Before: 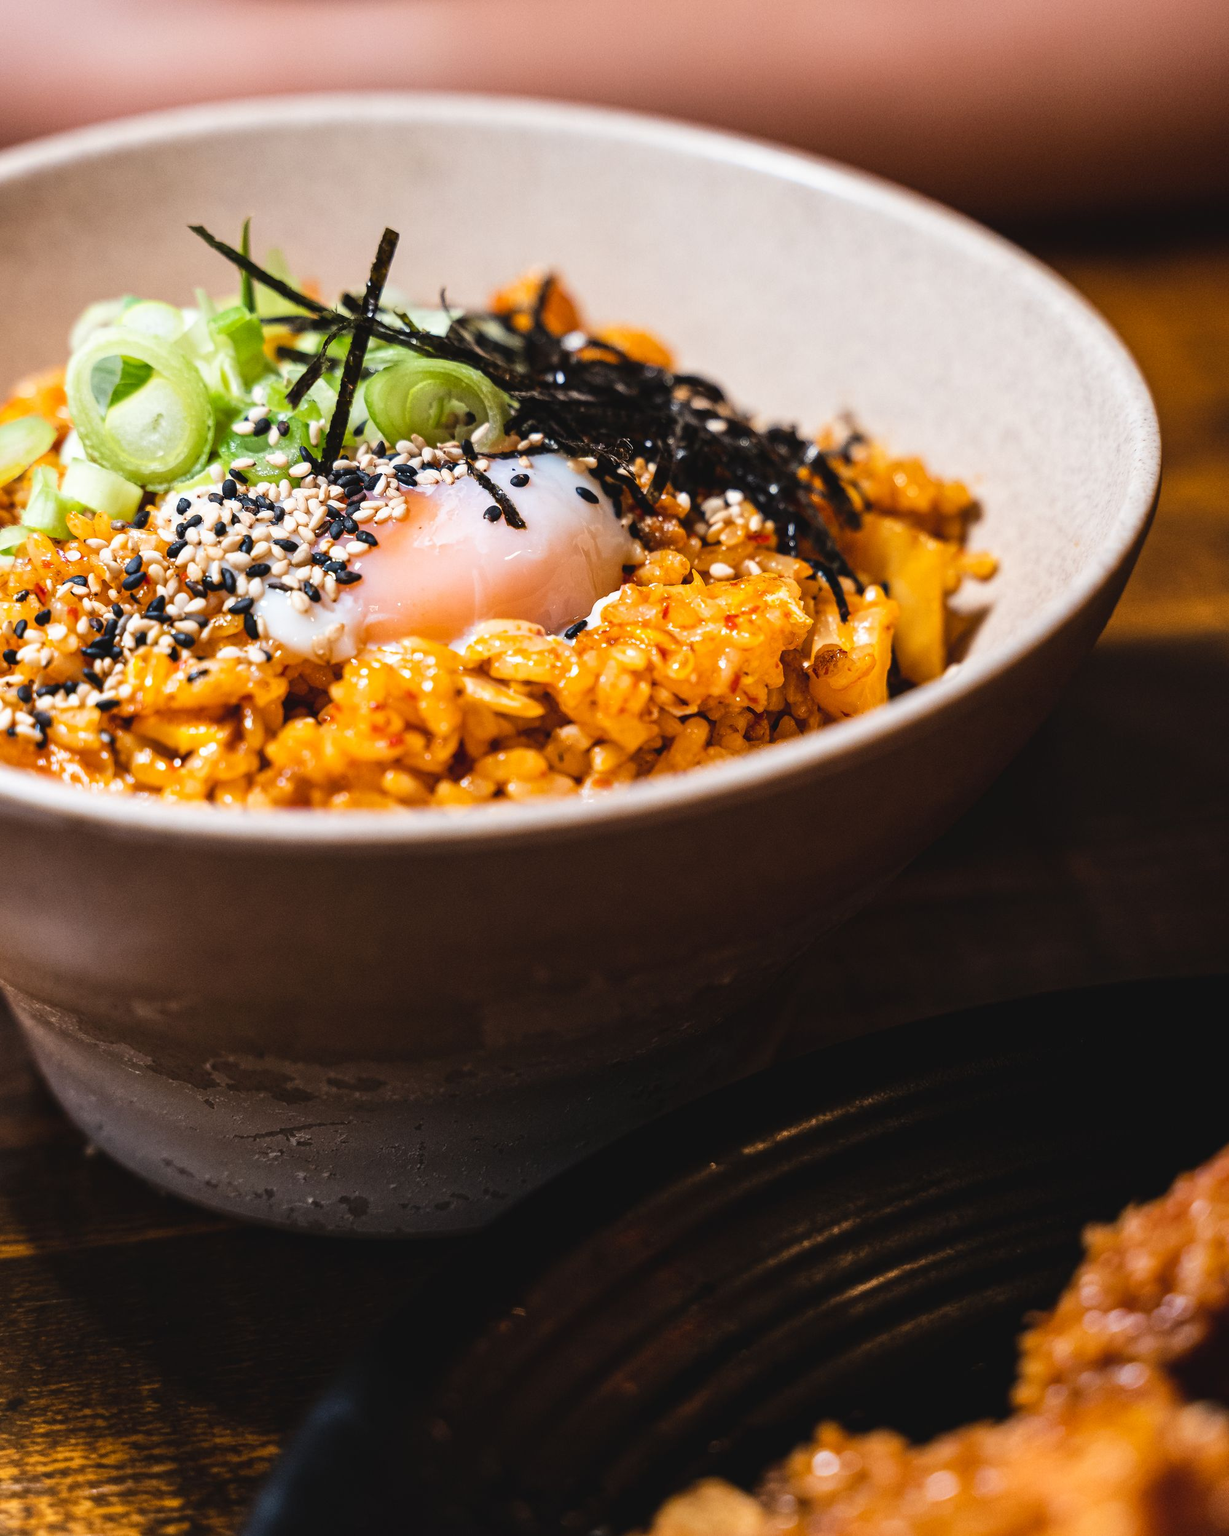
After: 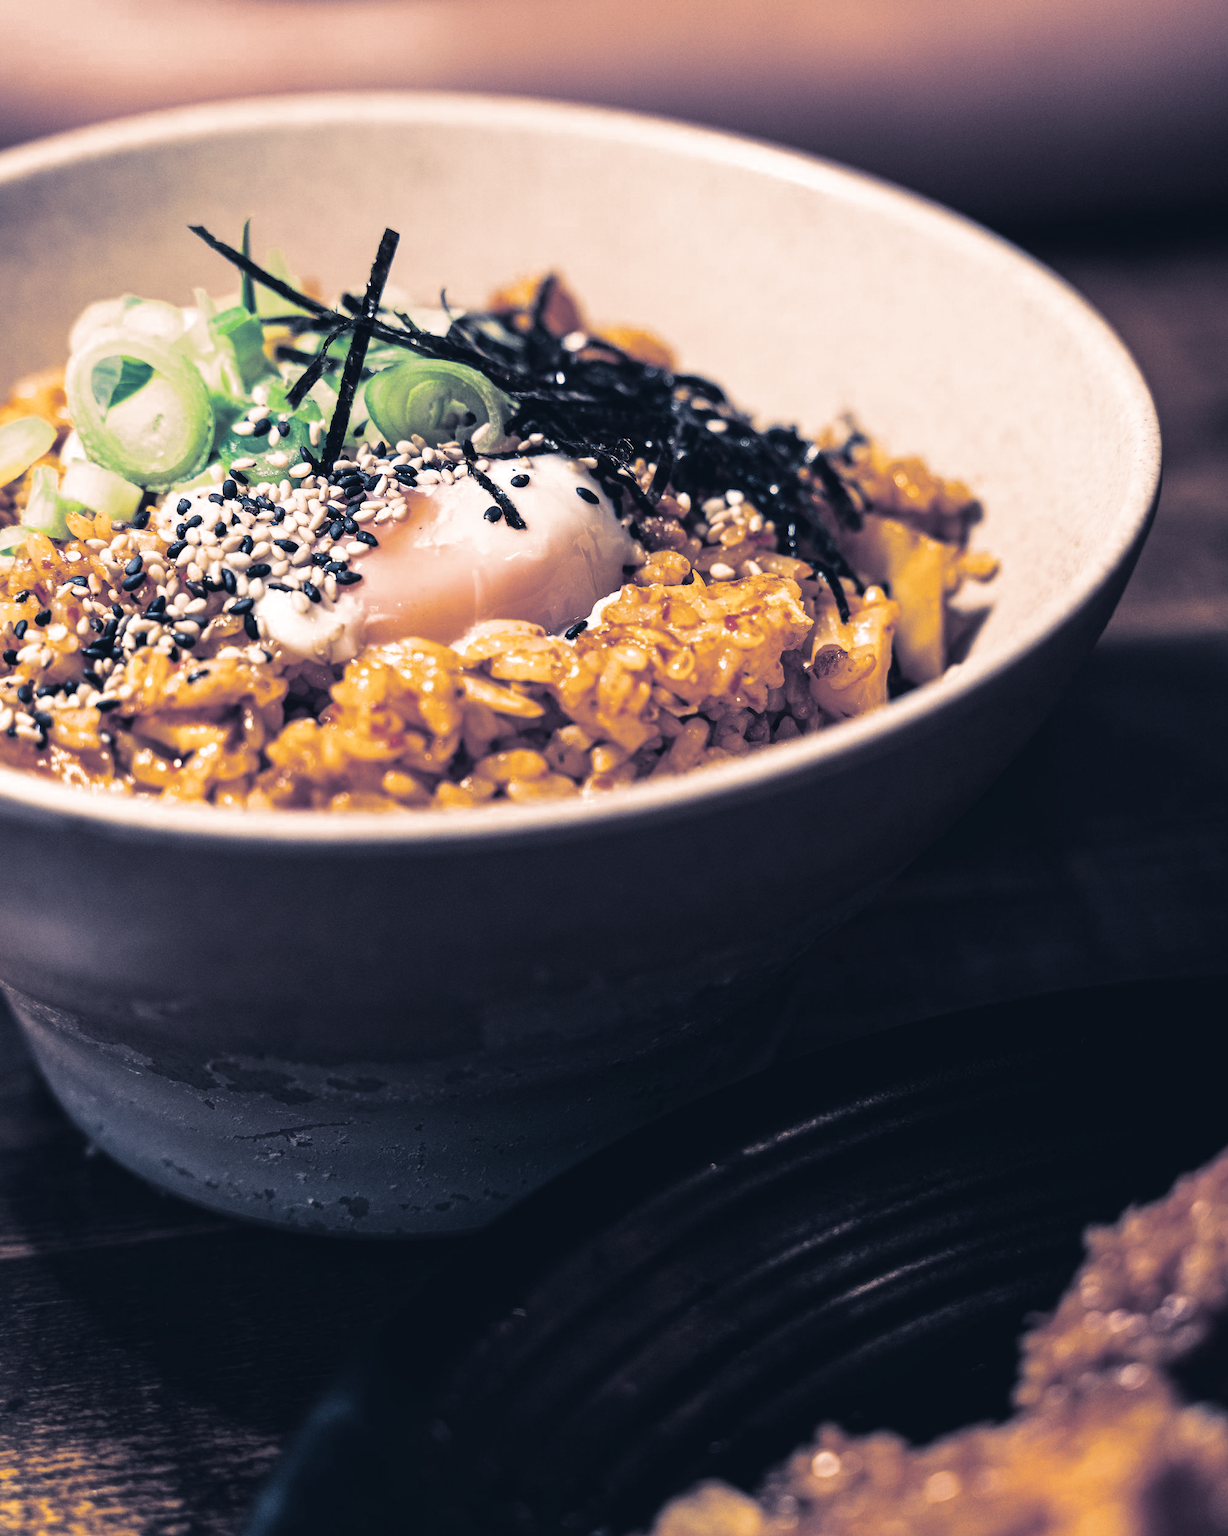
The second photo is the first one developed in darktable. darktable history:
base curve: curves: ch0 [(0, 0) (0.666, 0.806) (1, 1)]
color zones: curves: ch0 [(0, 0.5) (0.125, 0.4) (0.25, 0.5) (0.375, 0.4) (0.5, 0.4) (0.625, 0.6) (0.75, 0.6) (0.875, 0.5)]; ch1 [(0, 0.35) (0.125, 0.45) (0.25, 0.35) (0.375, 0.35) (0.5, 0.35) (0.625, 0.35) (0.75, 0.45) (0.875, 0.35)]; ch2 [(0, 0.6) (0.125, 0.5) (0.25, 0.5) (0.375, 0.6) (0.5, 0.6) (0.625, 0.5) (0.75, 0.5) (0.875, 0.5)]
split-toning: shadows › hue 226.8°, shadows › saturation 0.56, highlights › hue 28.8°, balance -40, compress 0%
